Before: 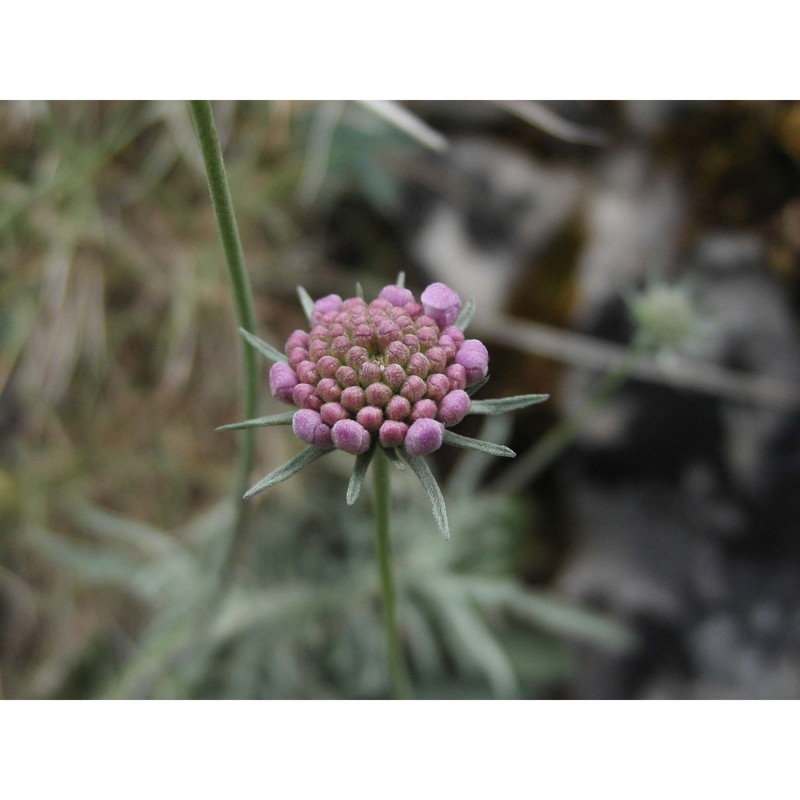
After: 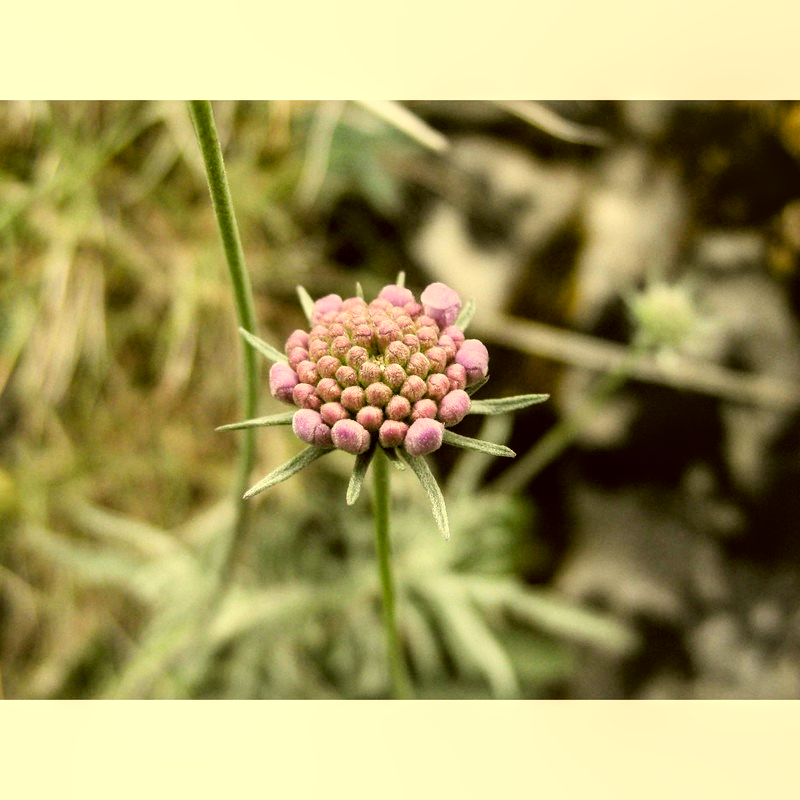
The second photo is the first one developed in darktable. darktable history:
exposure: exposure 0.996 EV, compensate highlight preservation false
color correction: highlights a* 0.166, highlights b* 29.74, shadows a* -0.153, shadows b* 21.53
tone equalizer: on, module defaults
filmic rgb: middle gray luminance 10.03%, black relative exposure -8.64 EV, white relative exposure 3.27 EV, target black luminance 0%, hardness 5.21, latitude 44.61%, contrast 1.31, highlights saturation mix 4.78%, shadows ↔ highlights balance 24.09%, preserve chrominance max RGB
local contrast: on, module defaults
